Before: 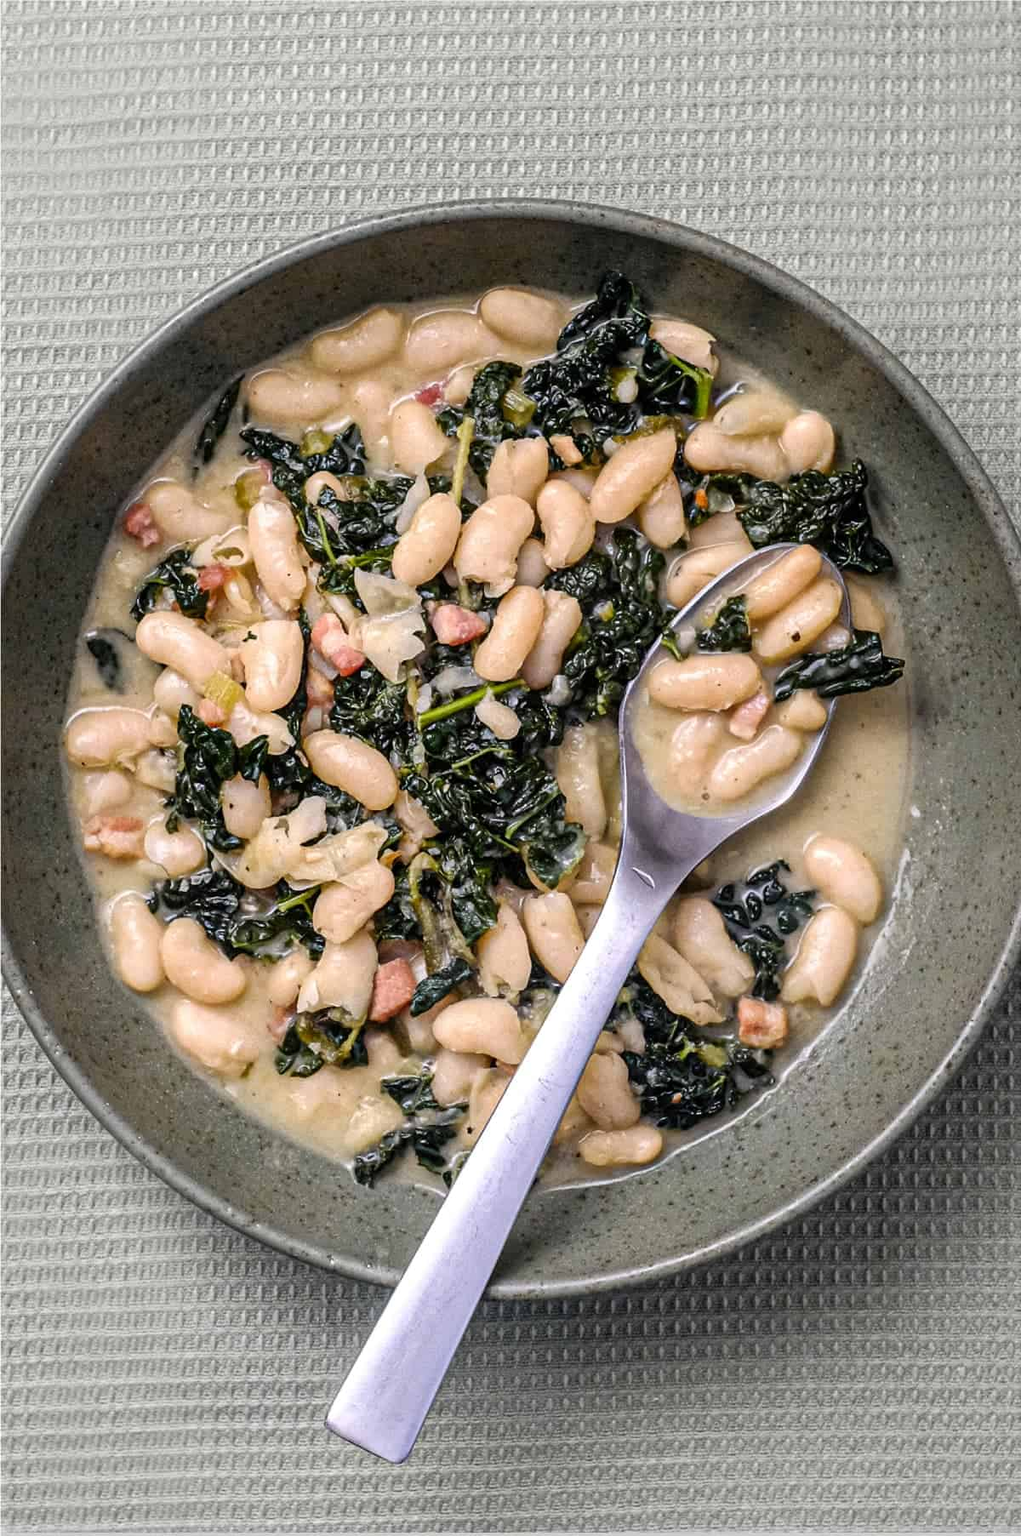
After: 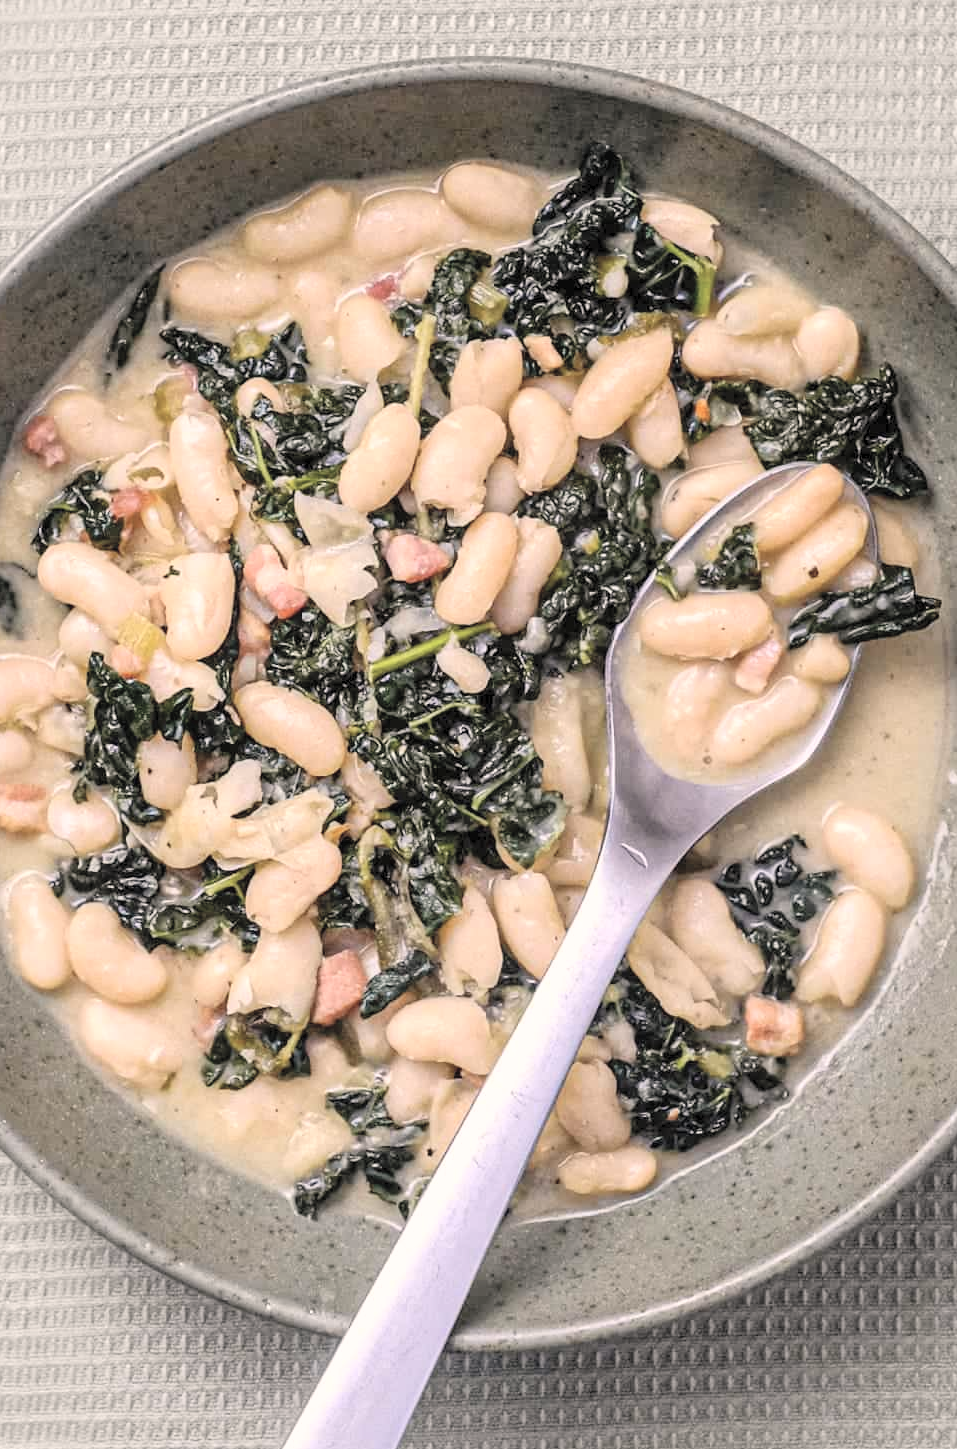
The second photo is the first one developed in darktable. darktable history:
contrast brightness saturation: contrast 0.098, brightness 0.316, saturation 0.136
crop and rotate: left 10.219%, top 9.802%, right 9.973%, bottom 9.916%
color correction: highlights a* 5.49, highlights b* 5.26, saturation 0.666
